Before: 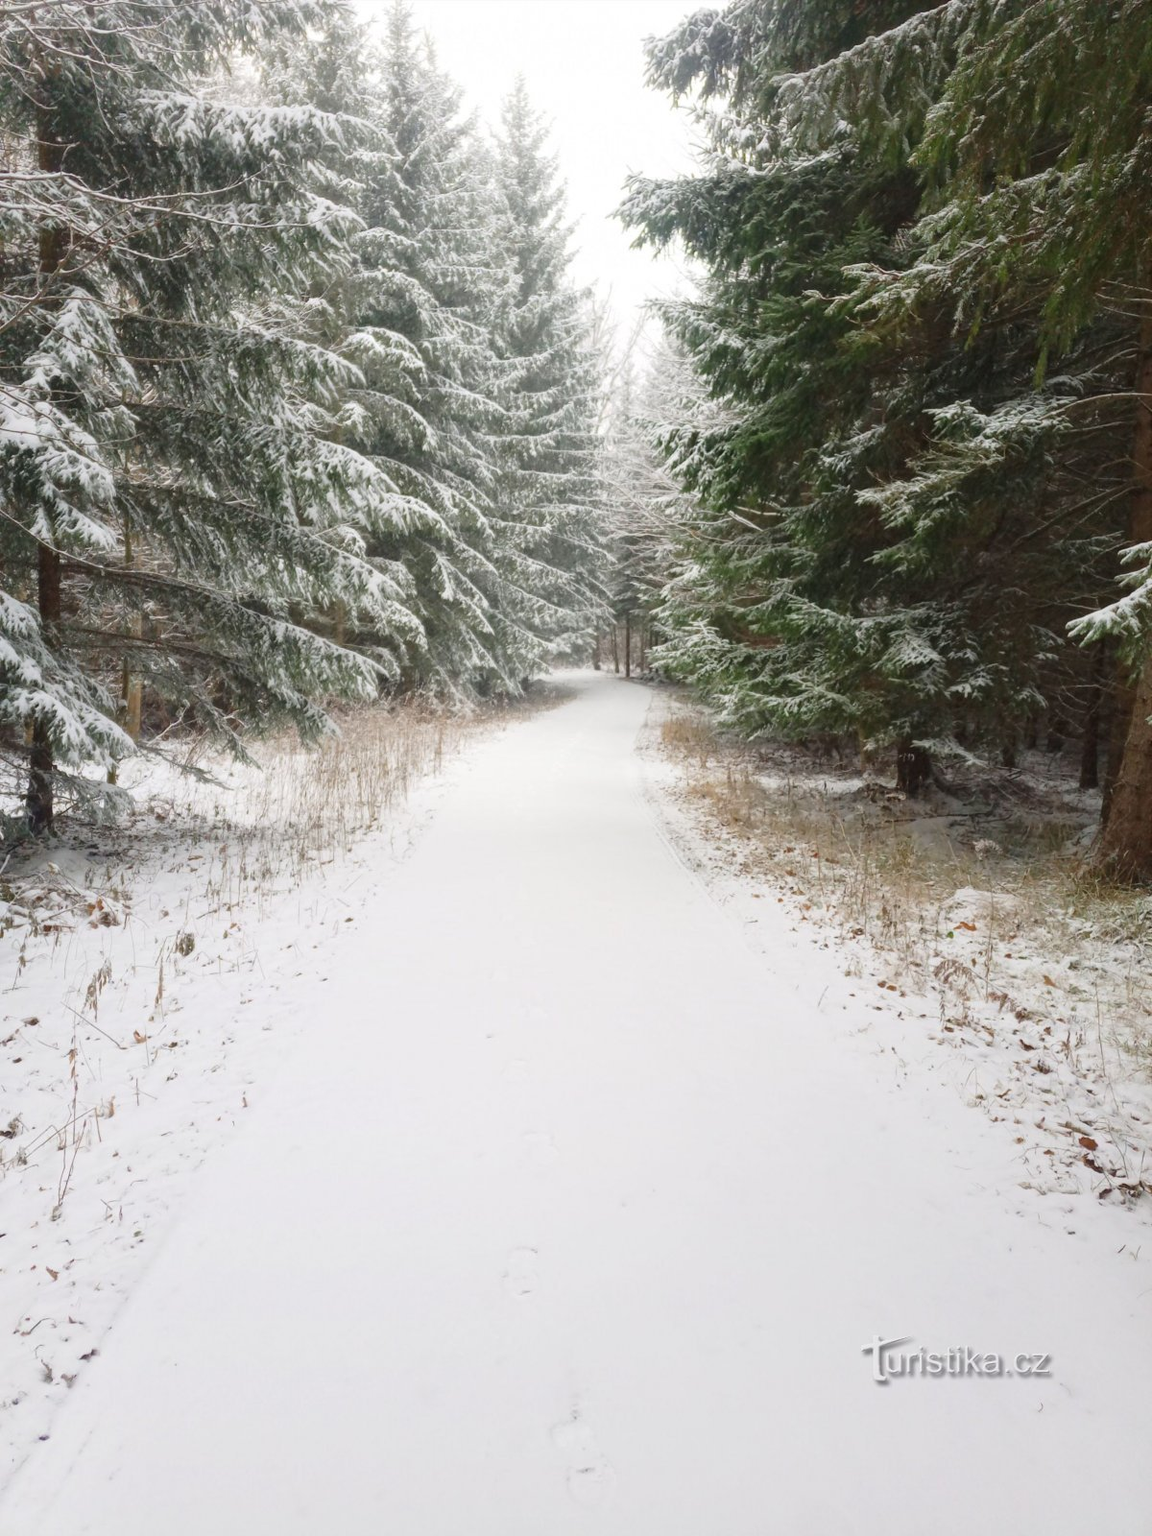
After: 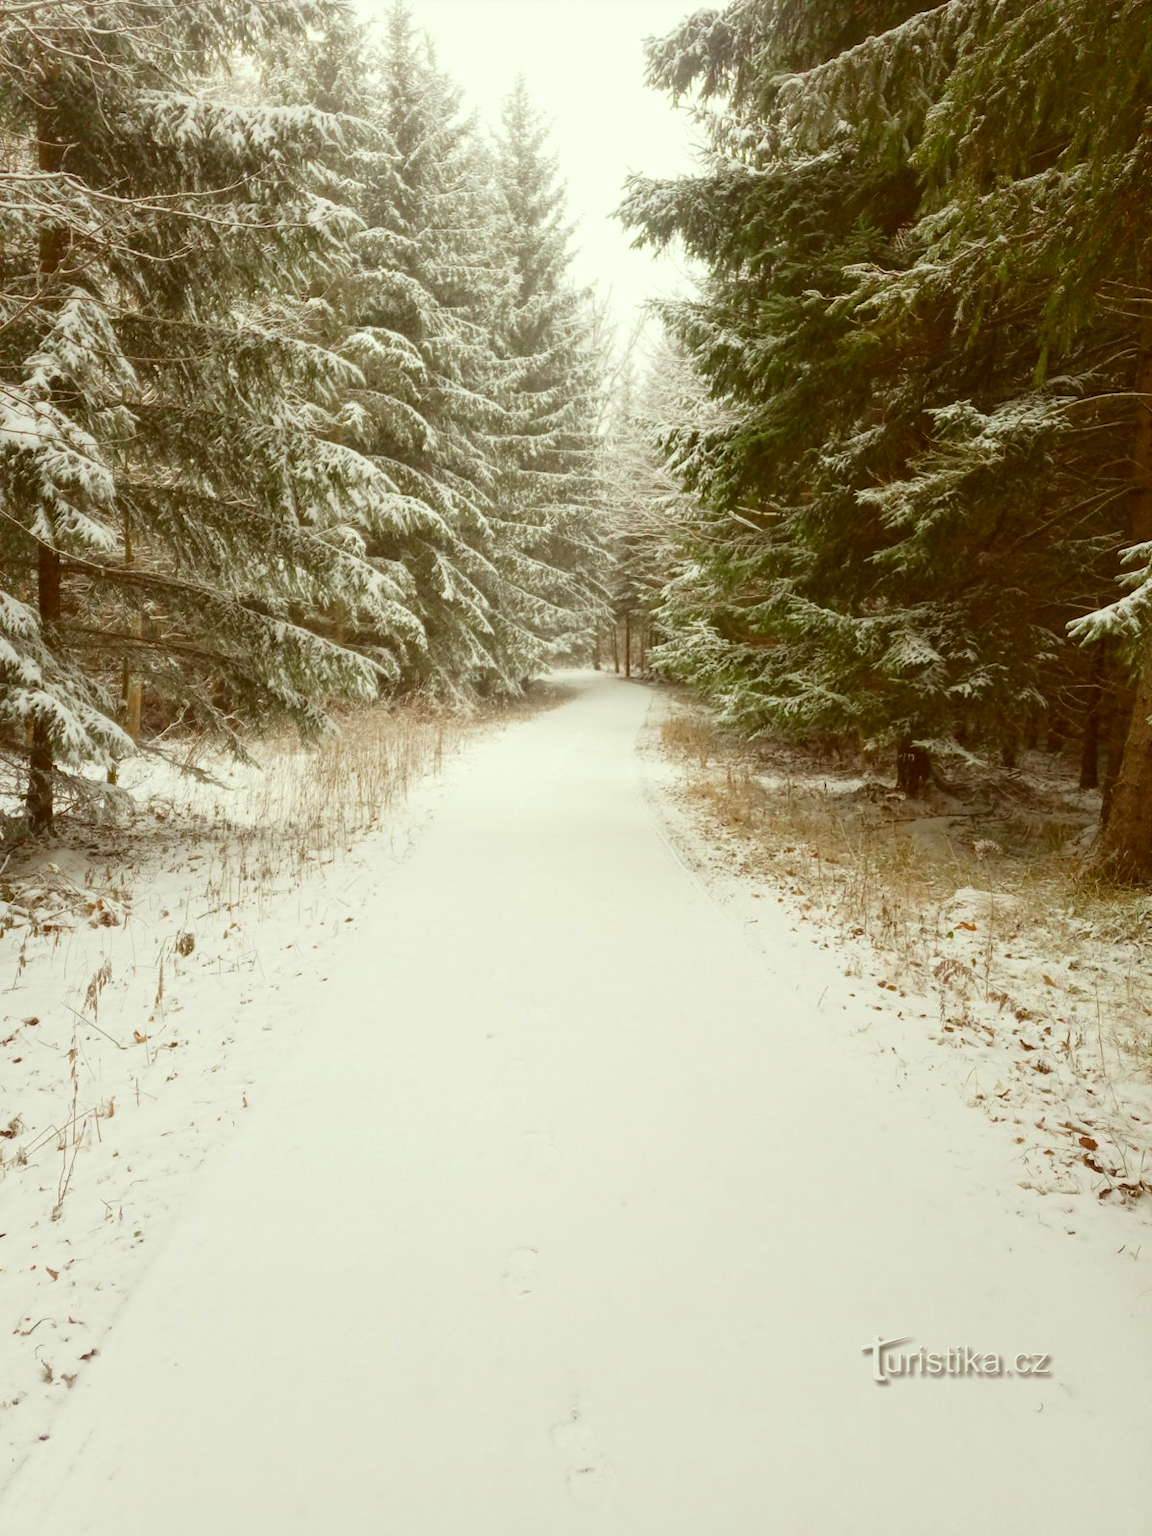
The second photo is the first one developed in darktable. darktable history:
white balance: emerald 1
color correction: highlights a* -5.94, highlights b* 9.48, shadows a* 10.12, shadows b* 23.94
